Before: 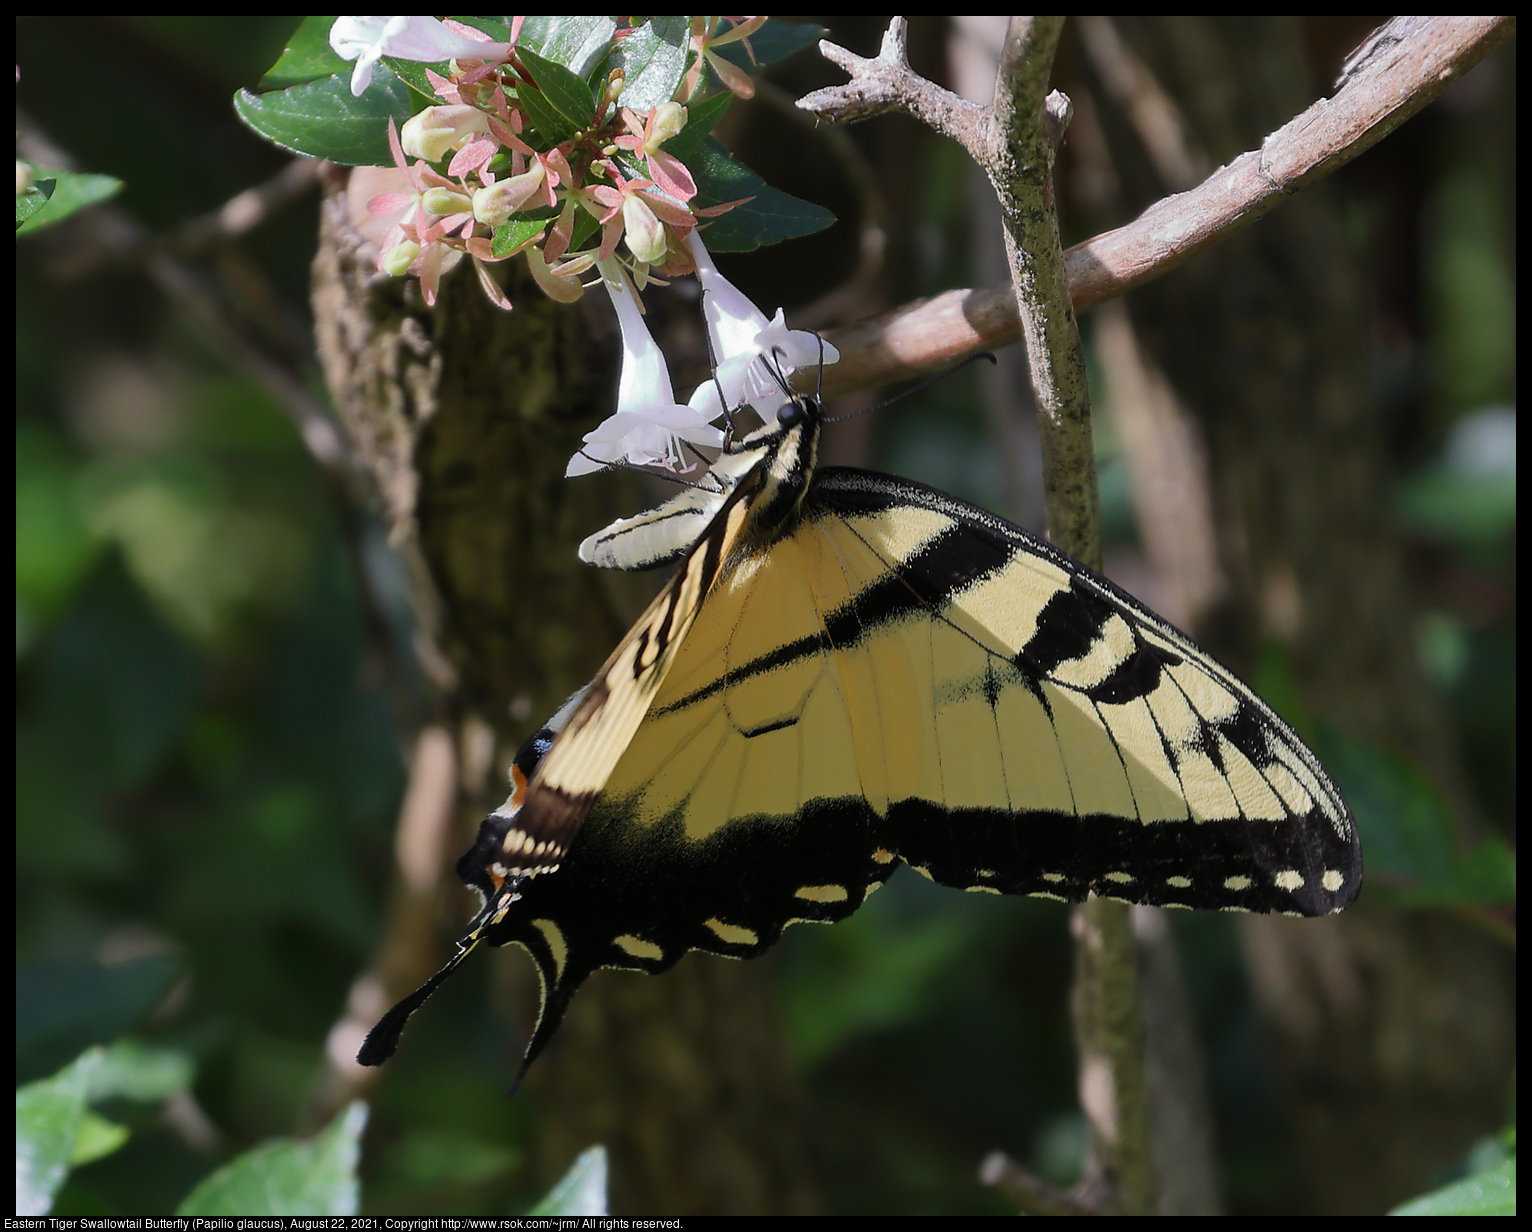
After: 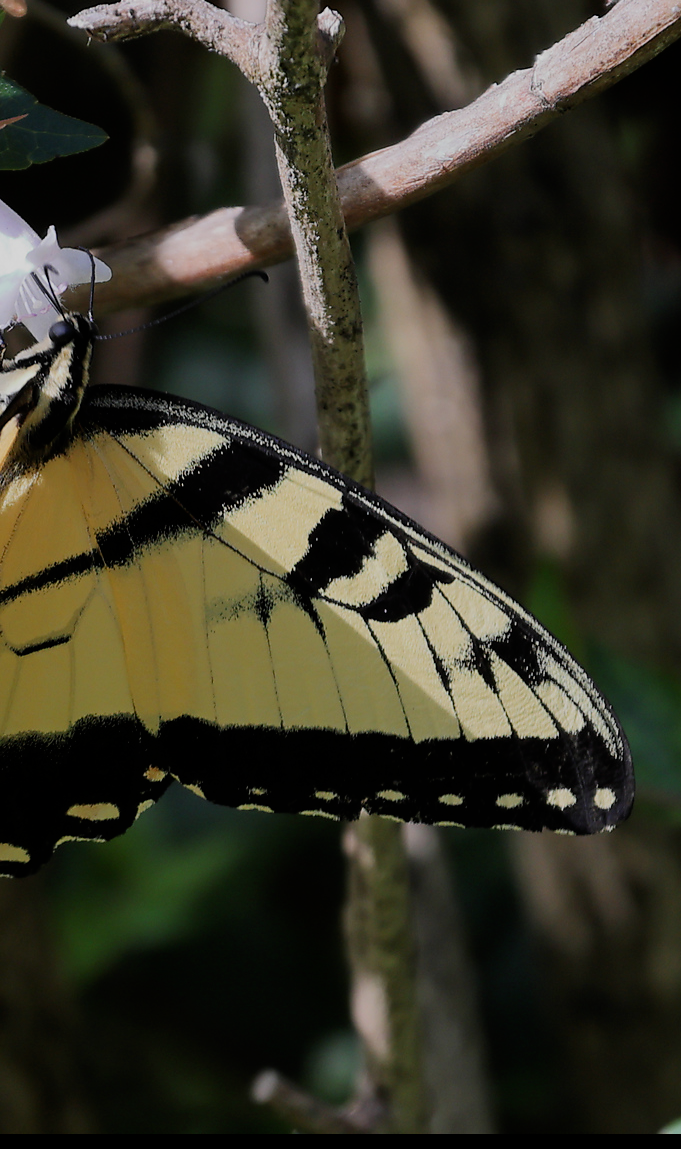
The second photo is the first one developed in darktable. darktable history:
crop: left 47.572%, top 6.678%, right 7.924%
contrast brightness saturation: contrast 0.082, saturation 0.015
filmic rgb: black relative exposure -7.65 EV, white relative exposure 4.56 EV, hardness 3.61
